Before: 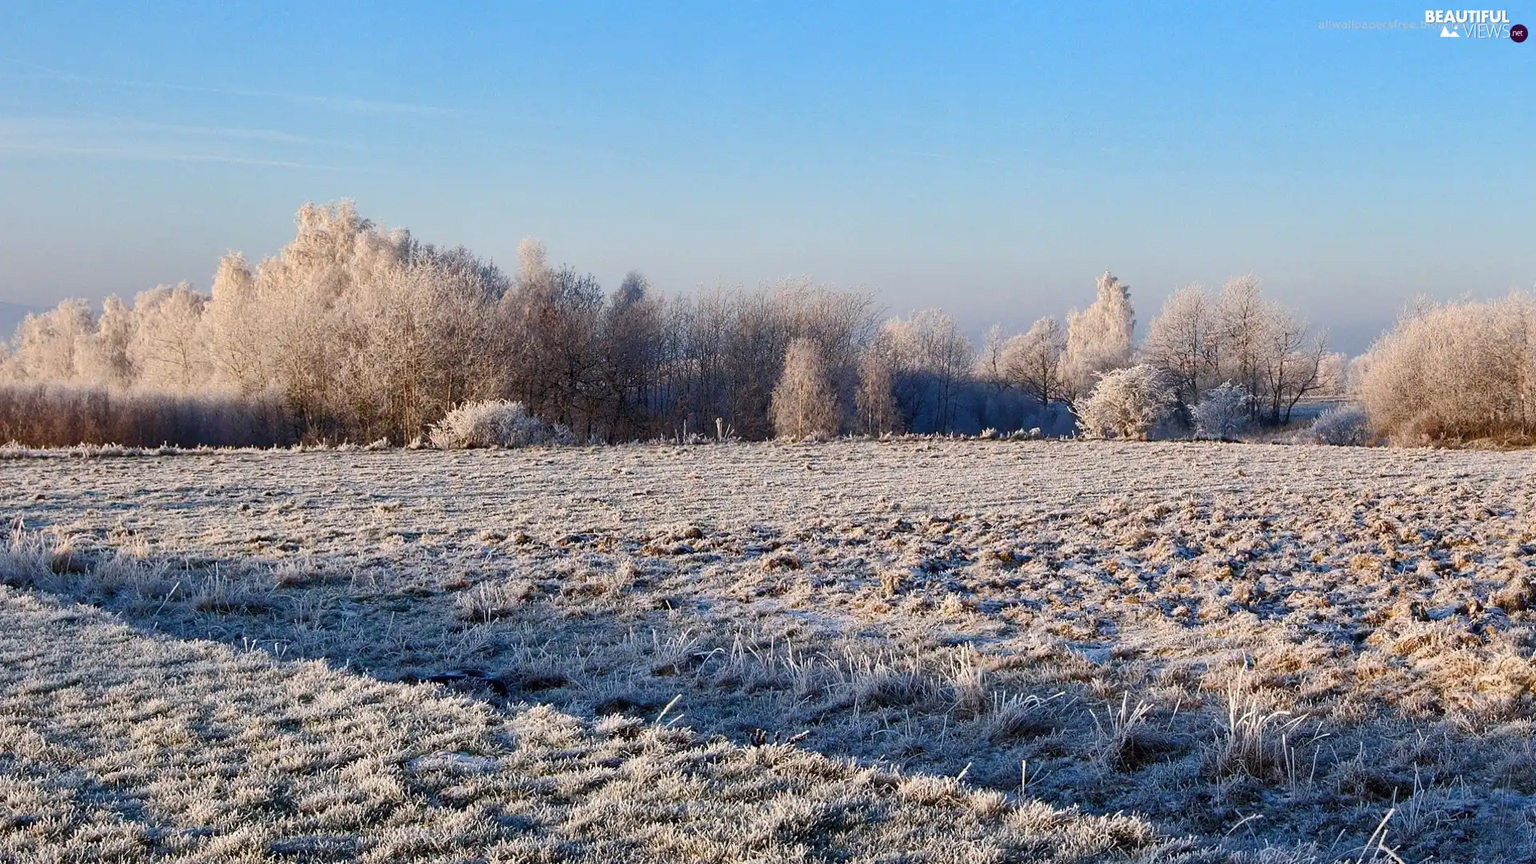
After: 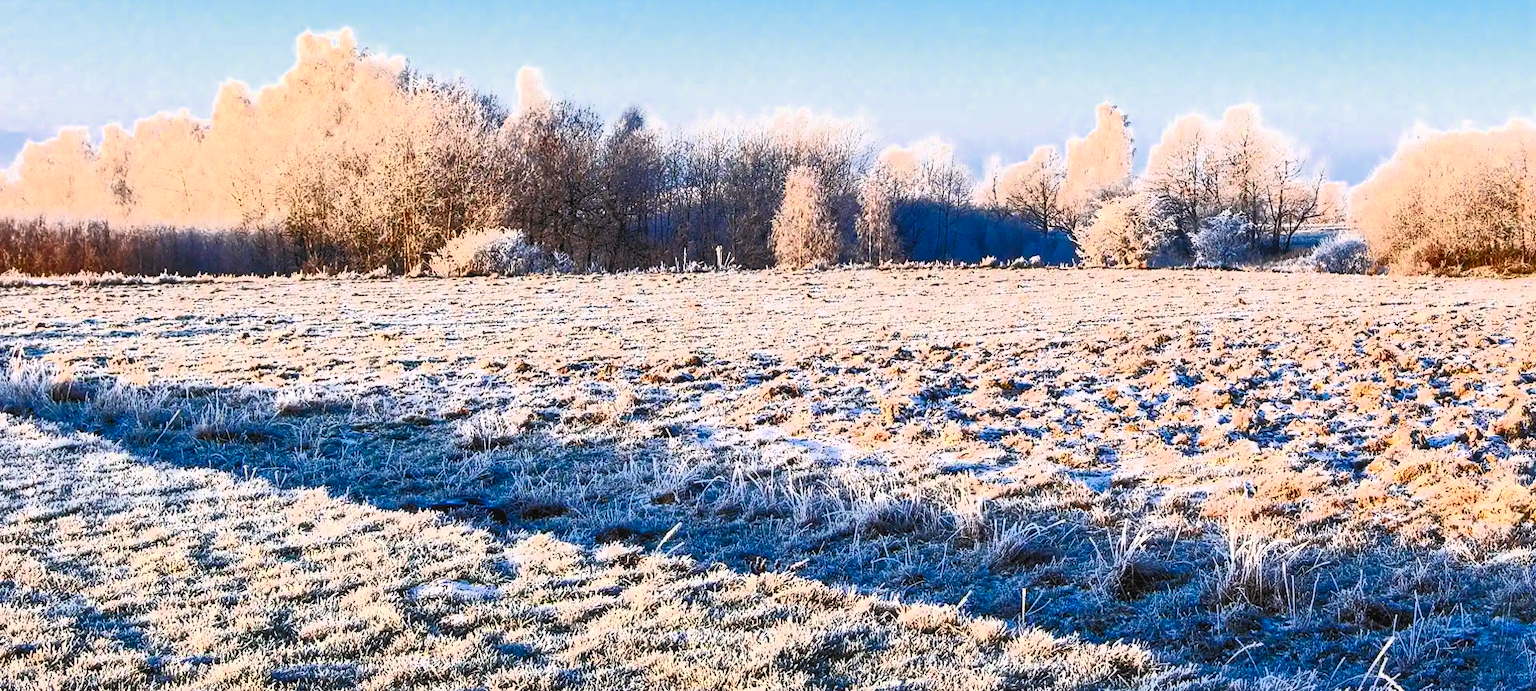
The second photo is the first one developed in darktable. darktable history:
color zones: curves: ch0 [(0, 0.5) (0.125, 0.4) (0.25, 0.5) (0.375, 0.4) (0.5, 0.4) (0.625, 0.35) (0.75, 0.35) (0.875, 0.5)]; ch1 [(0, 0.35) (0.125, 0.45) (0.25, 0.35) (0.375, 0.35) (0.5, 0.35) (0.625, 0.35) (0.75, 0.45) (0.875, 0.35)]; ch2 [(0, 0.6) (0.125, 0.5) (0.25, 0.5) (0.375, 0.6) (0.5, 0.6) (0.625, 0.5) (0.75, 0.5) (0.875, 0.5)]
local contrast: on, module defaults
crop and rotate: top 19.917%
filmic rgb: black relative exposure -7.65 EV, white relative exposure 4.56 EV, threshold 3.01 EV, hardness 3.61, color science v6 (2022), enable highlight reconstruction true
contrast brightness saturation: contrast 0.991, brightness 0.986, saturation 0.987
